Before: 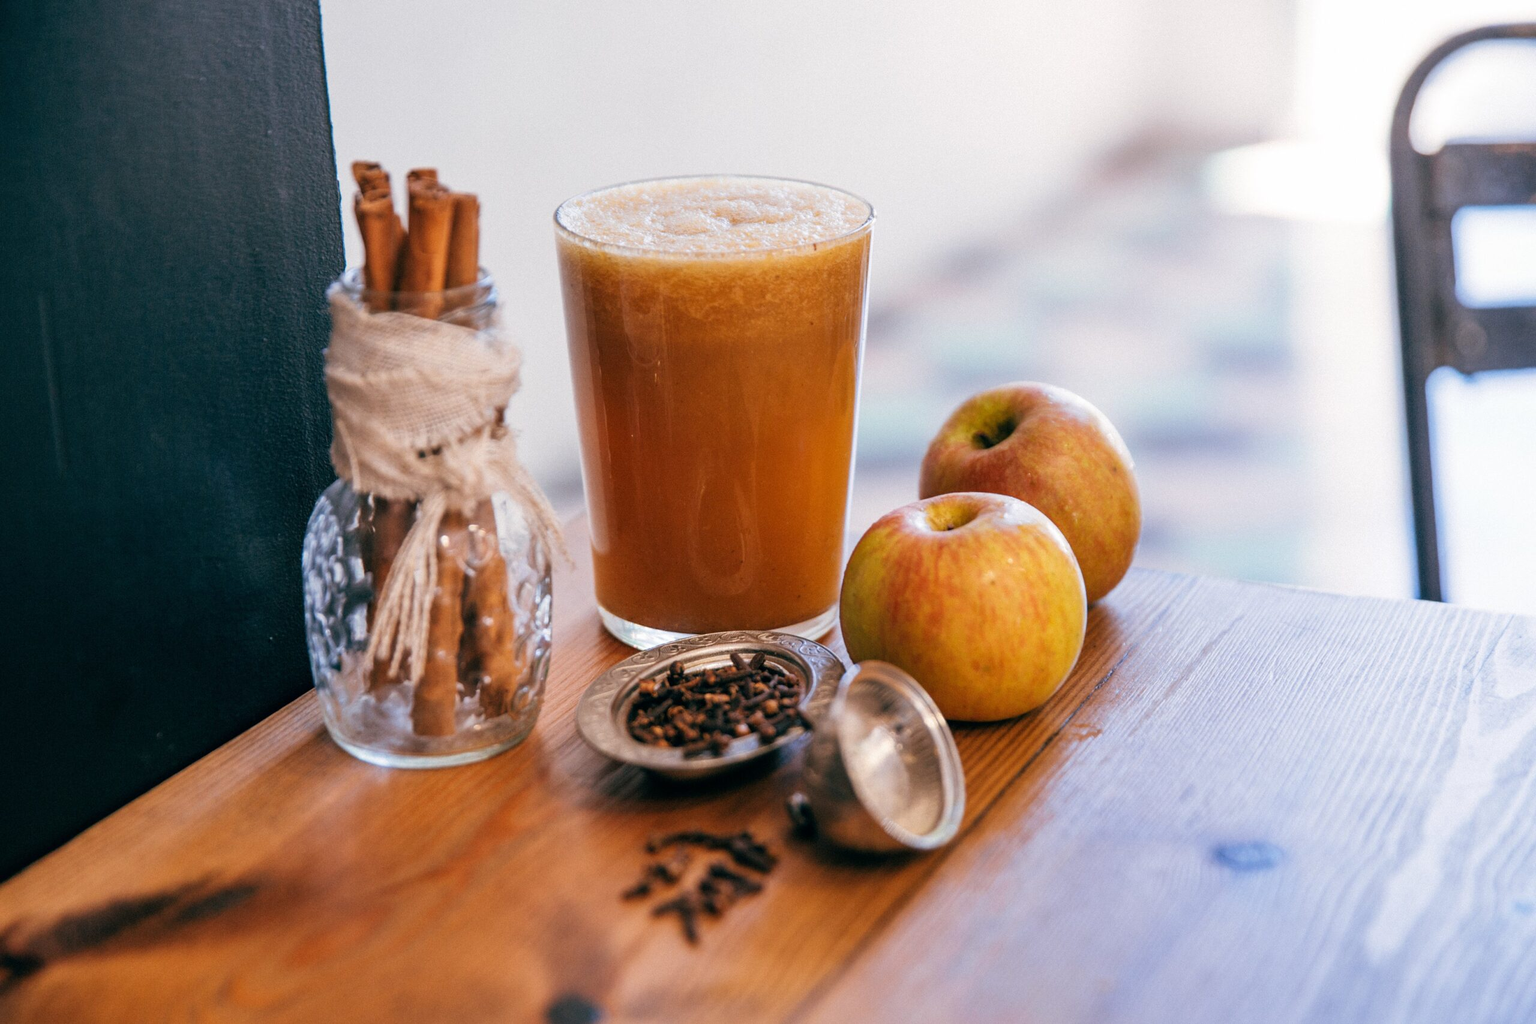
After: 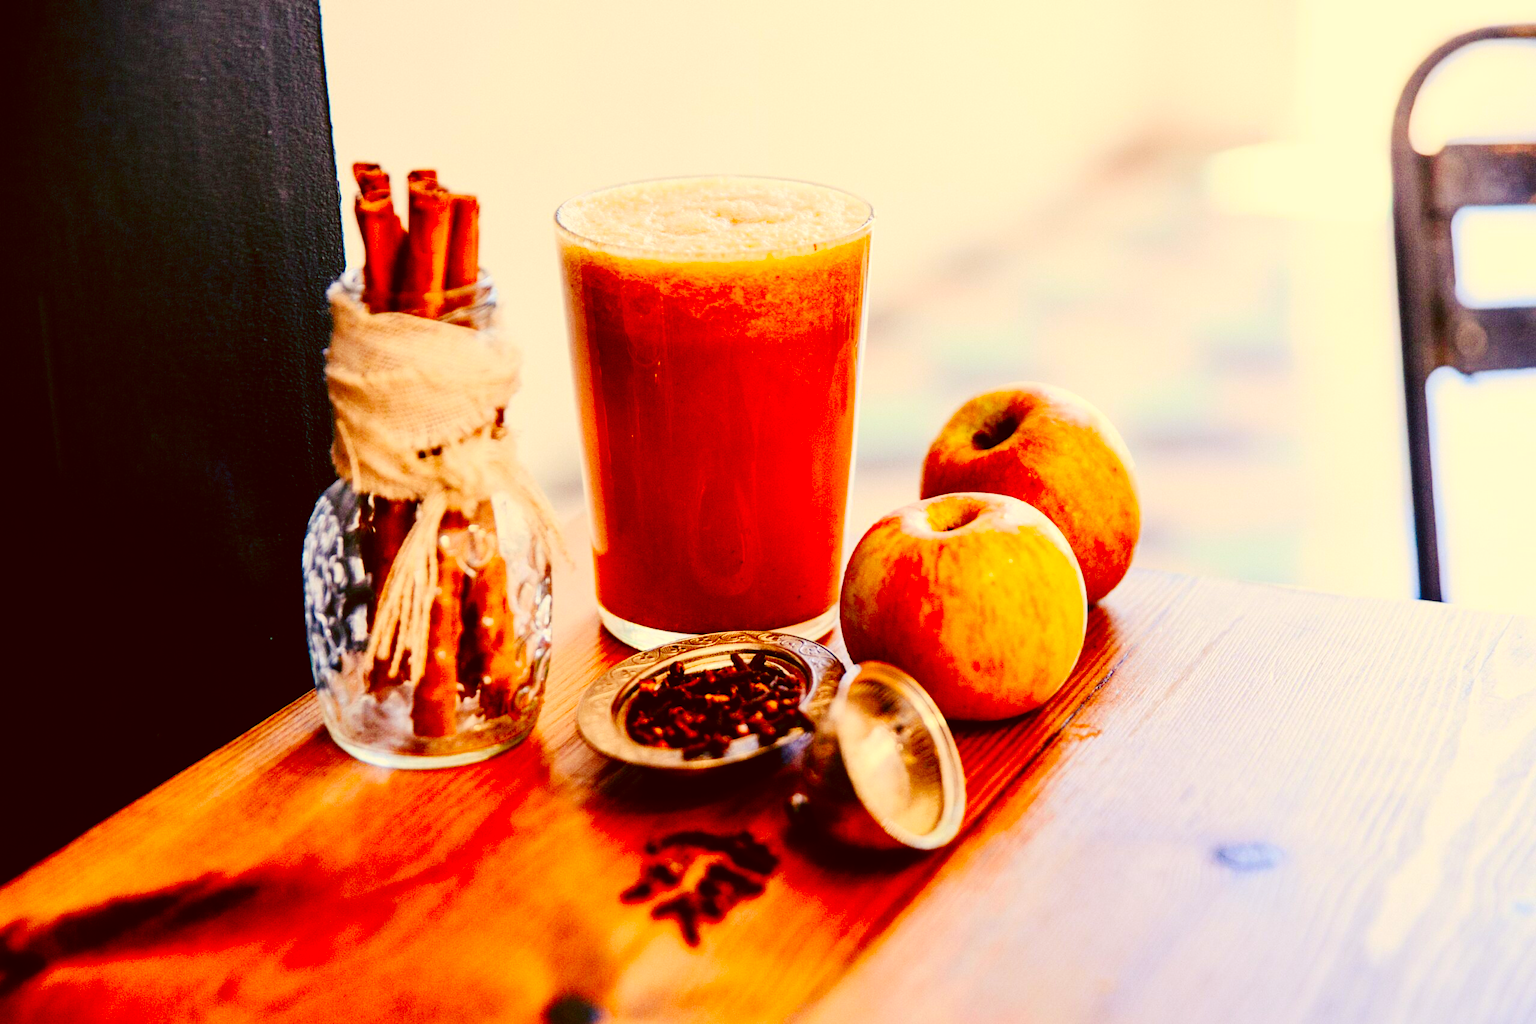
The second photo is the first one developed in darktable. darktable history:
contrast brightness saturation: contrast 0.26, brightness 0.02, saturation 0.87
tone curve: curves: ch0 [(0, 0) (0.003, 0.002) (0.011, 0.006) (0.025, 0.012) (0.044, 0.021) (0.069, 0.027) (0.1, 0.035) (0.136, 0.06) (0.177, 0.108) (0.224, 0.173) (0.277, 0.26) (0.335, 0.353) (0.399, 0.453) (0.468, 0.555) (0.543, 0.641) (0.623, 0.724) (0.709, 0.792) (0.801, 0.857) (0.898, 0.918) (1, 1)], preserve colors none
color correction: highlights a* 1.12, highlights b* 24.26, shadows a* 15.58, shadows b* 24.26
